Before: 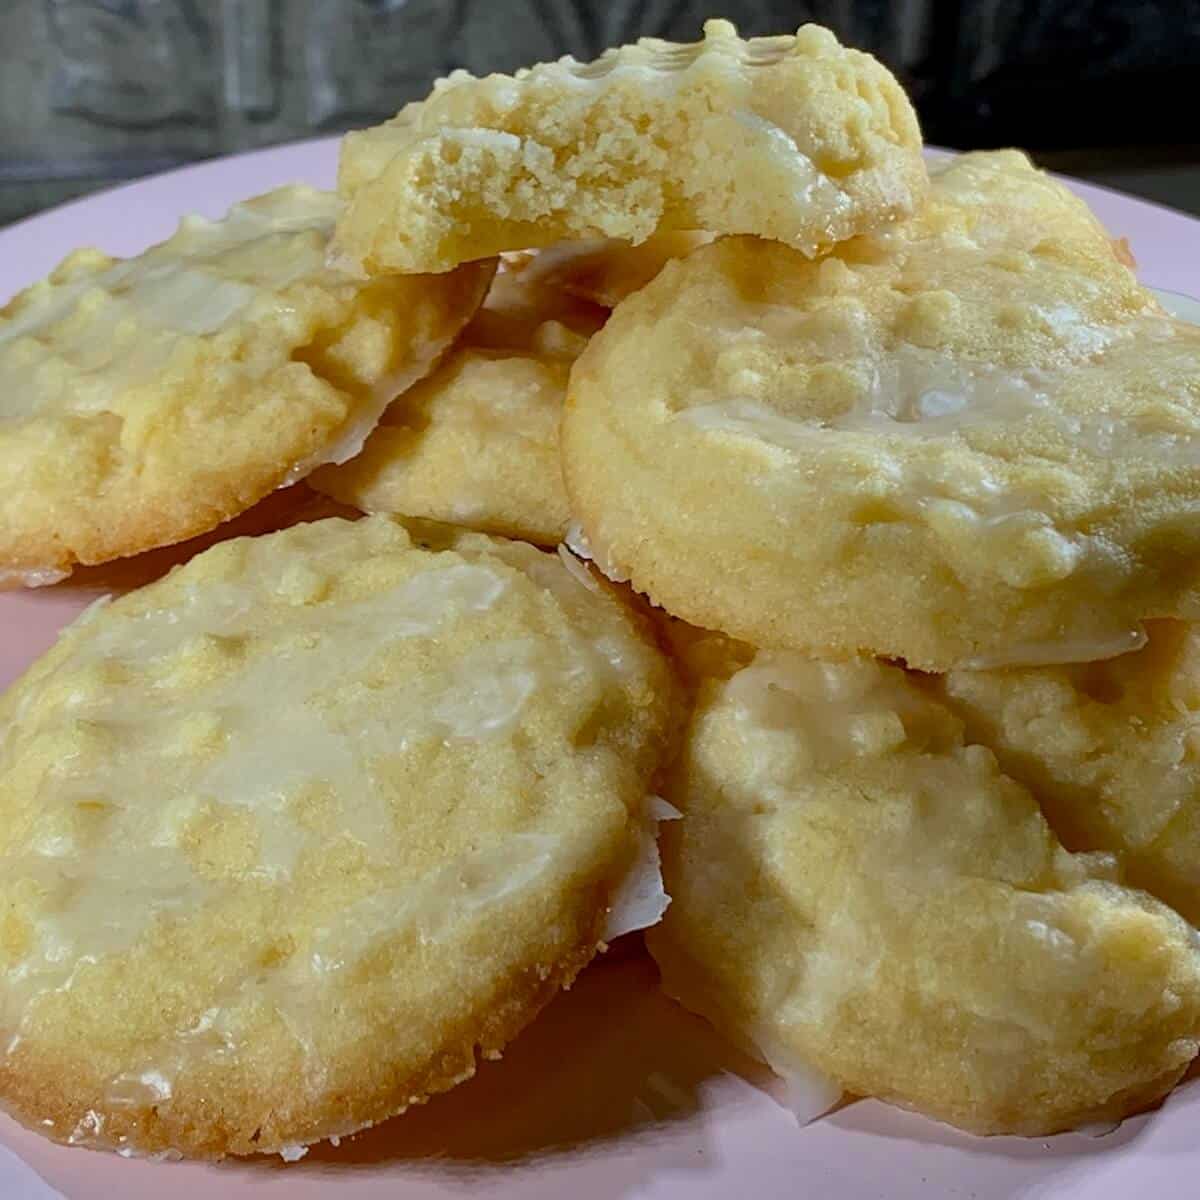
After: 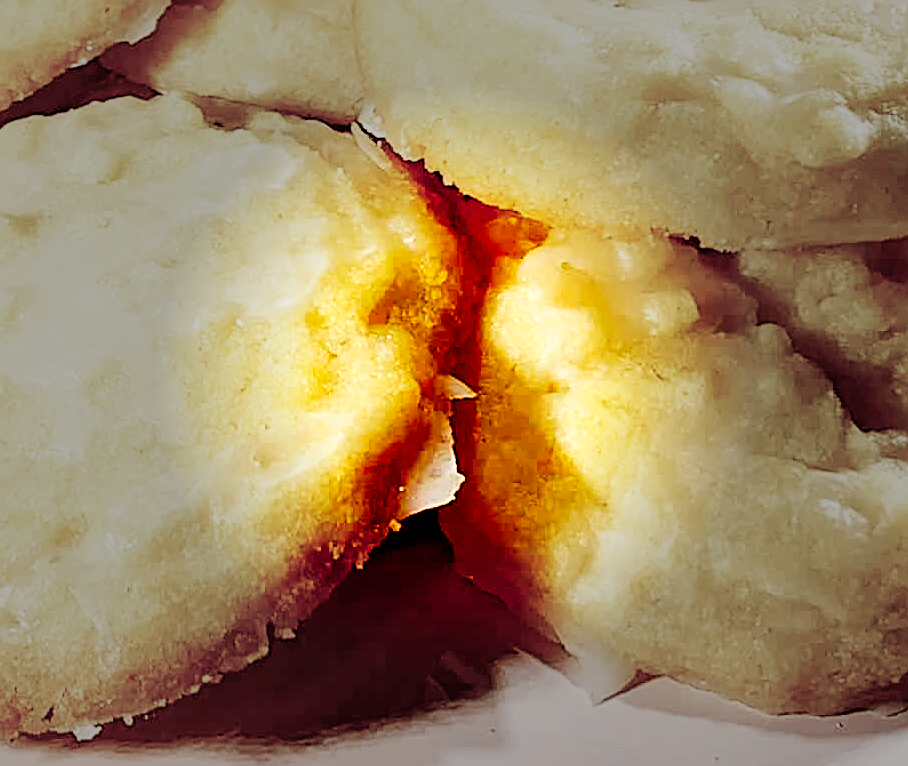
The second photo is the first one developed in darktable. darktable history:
exposure: black level correction 0.031, exposure 0.304 EV, compensate highlight preservation false
vignetting: fall-off start 31.28%, fall-off radius 34.64%, brightness -0.575
crop and rotate: left 17.299%, top 35.115%, right 7.015%, bottom 1.024%
base curve: curves: ch0 [(0, 0) (0.007, 0.004) (0.027, 0.03) (0.046, 0.07) (0.207, 0.54) (0.442, 0.872) (0.673, 0.972) (1, 1)], preserve colors none
sharpen: on, module defaults
white balance: red 1.123, blue 0.83
